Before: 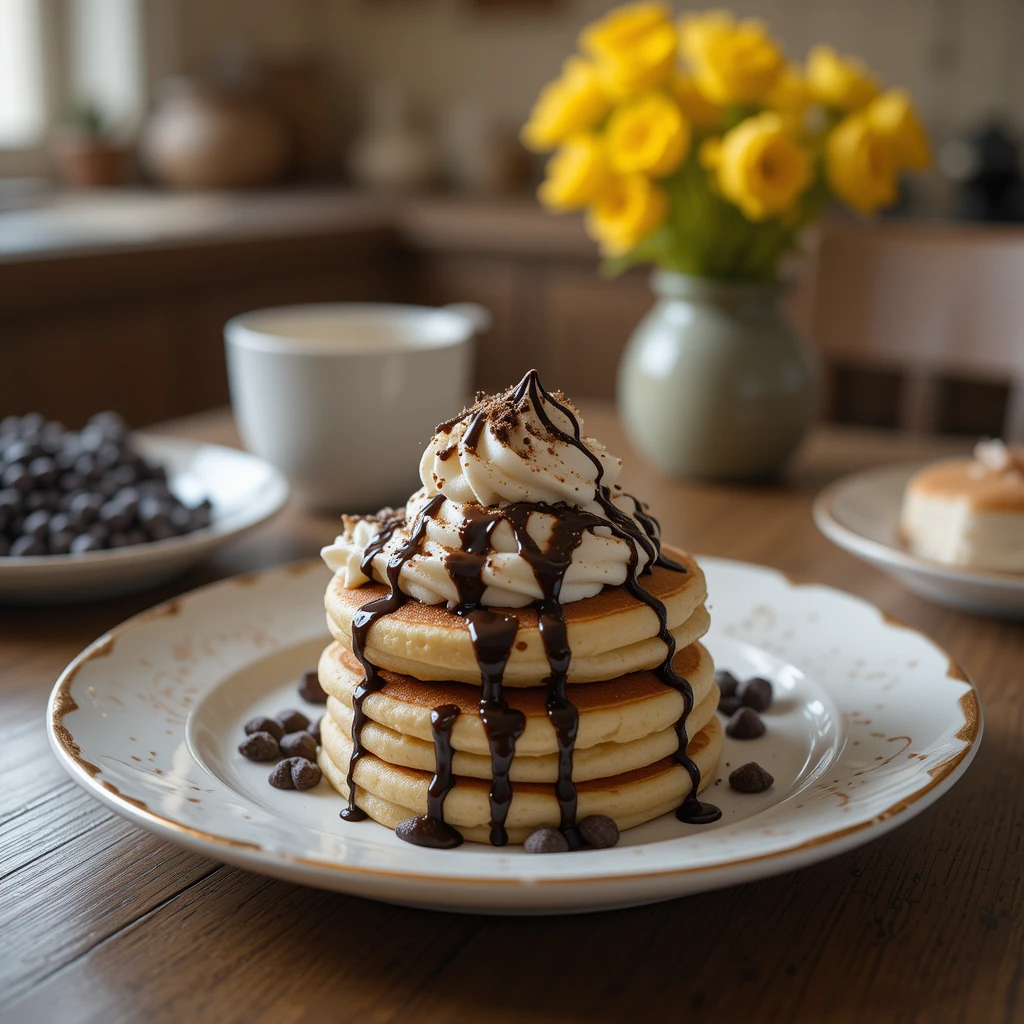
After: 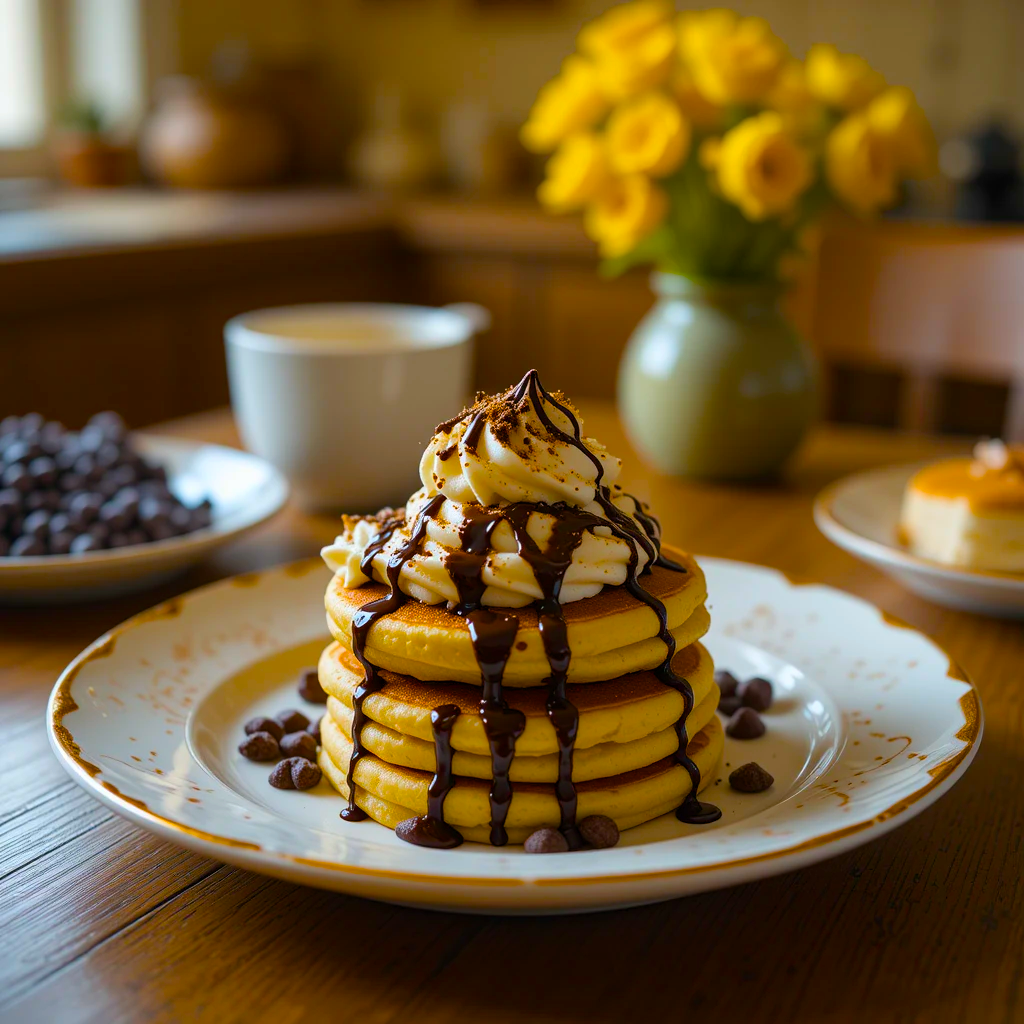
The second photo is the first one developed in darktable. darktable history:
color balance rgb: linear chroma grading › global chroma 15.072%, perceptual saturation grading › global saturation 98.878%, global vibrance 20%
